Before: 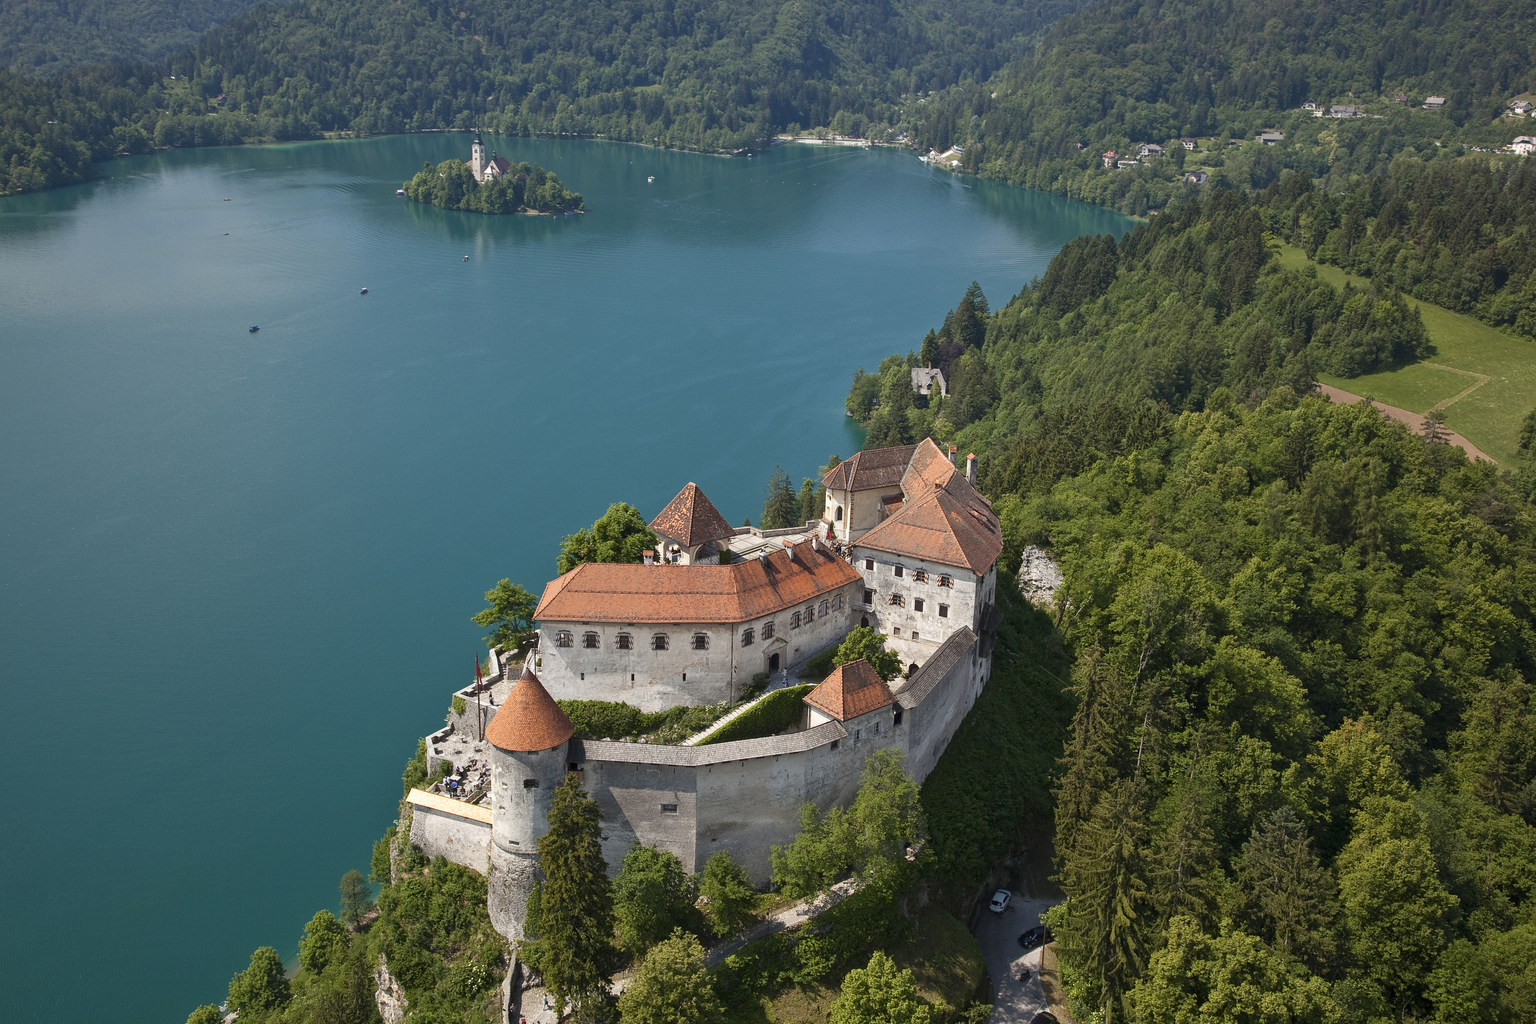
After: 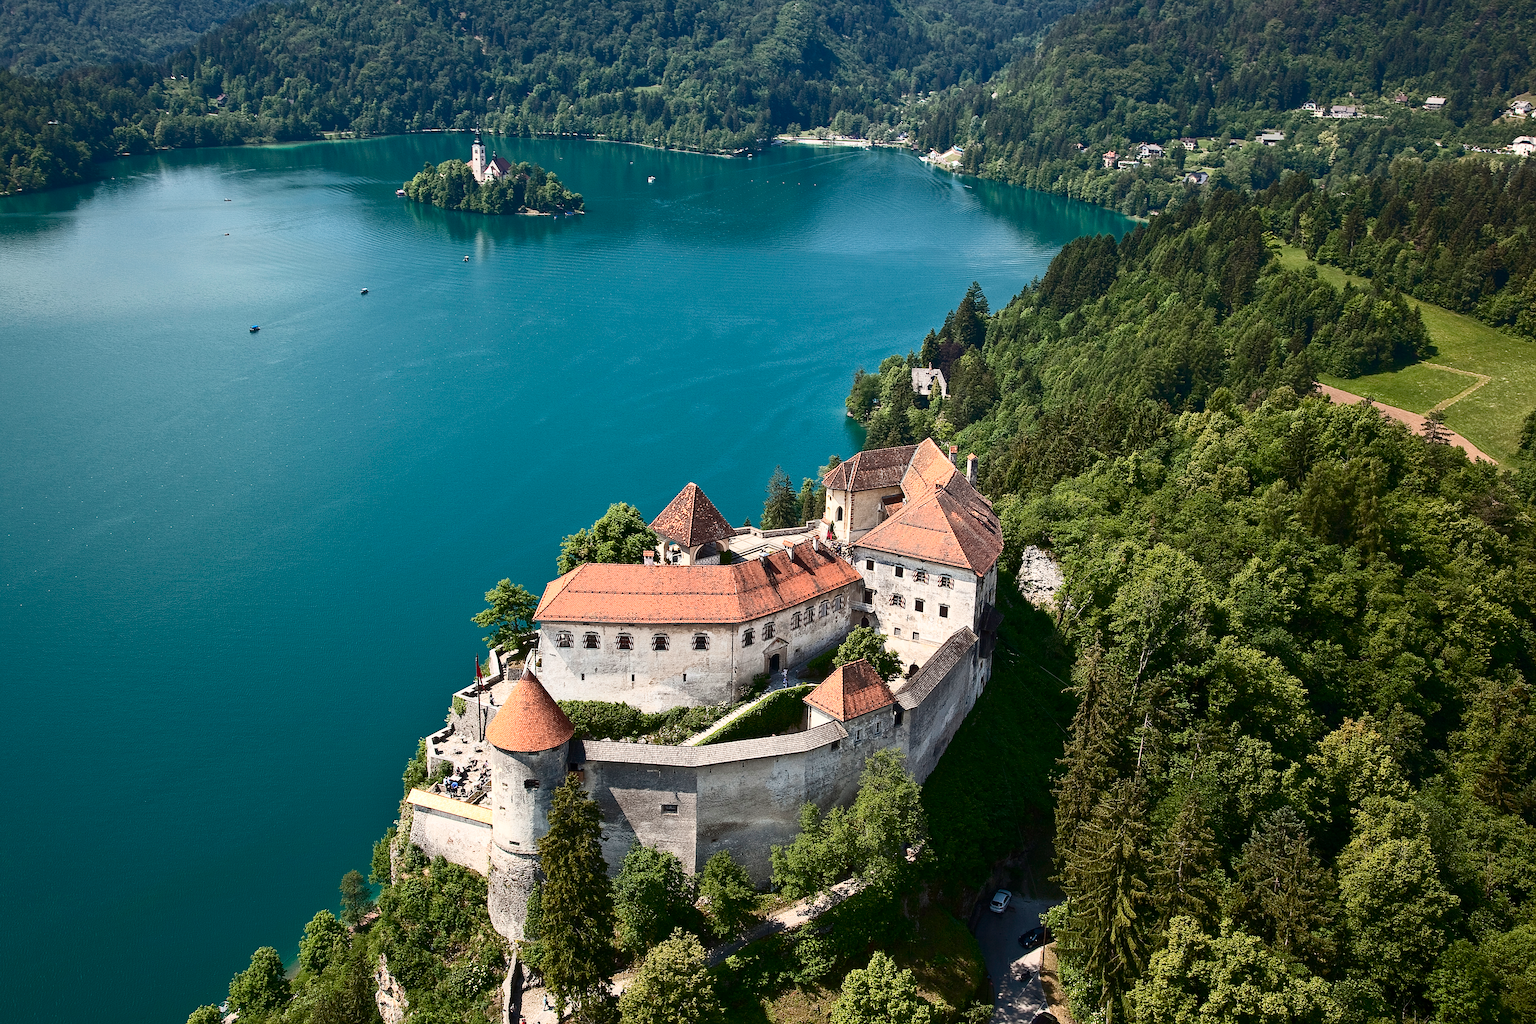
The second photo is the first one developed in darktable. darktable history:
contrast brightness saturation: contrast 0.412, brightness 0.101, saturation 0.213
sharpen: on, module defaults
